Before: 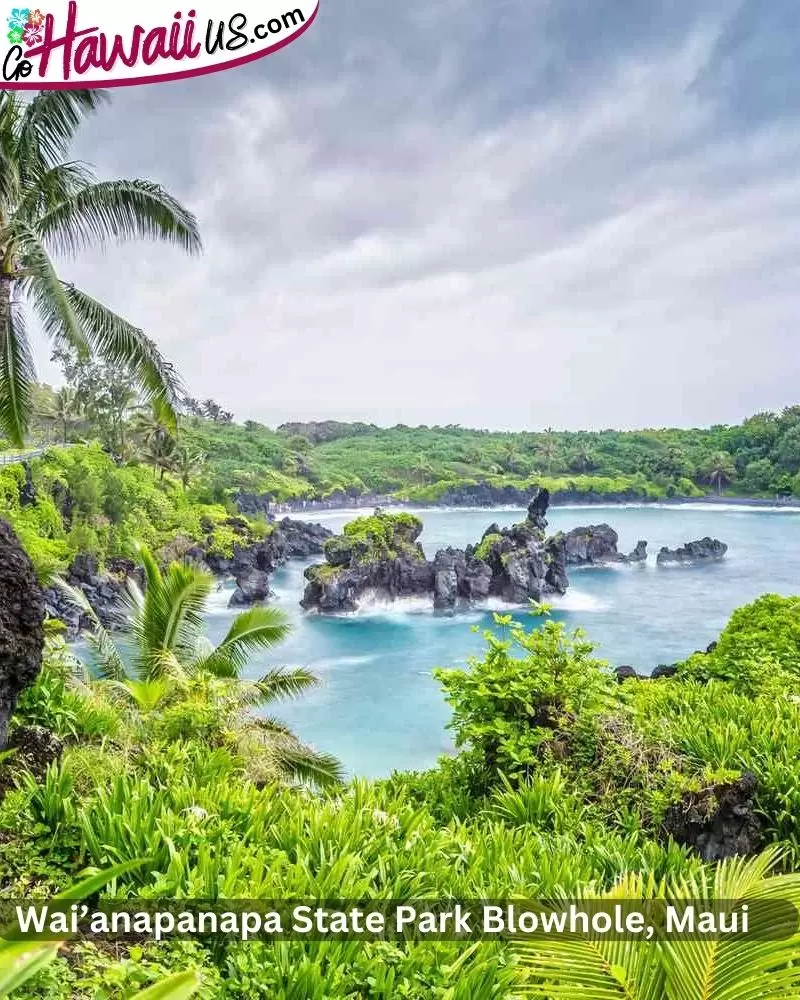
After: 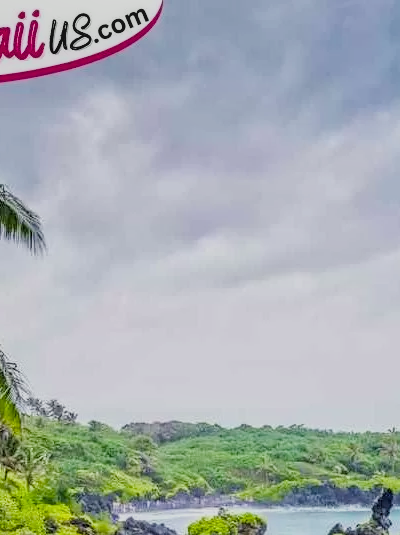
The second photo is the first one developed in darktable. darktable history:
filmic rgb: black relative exposure -7.65 EV, white relative exposure 4.56 EV, hardness 3.61
color balance rgb: perceptual saturation grading › global saturation 20%, global vibrance 20%
crop: left 19.556%, right 30.401%, bottom 46.458%
local contrast: on, module defaults
